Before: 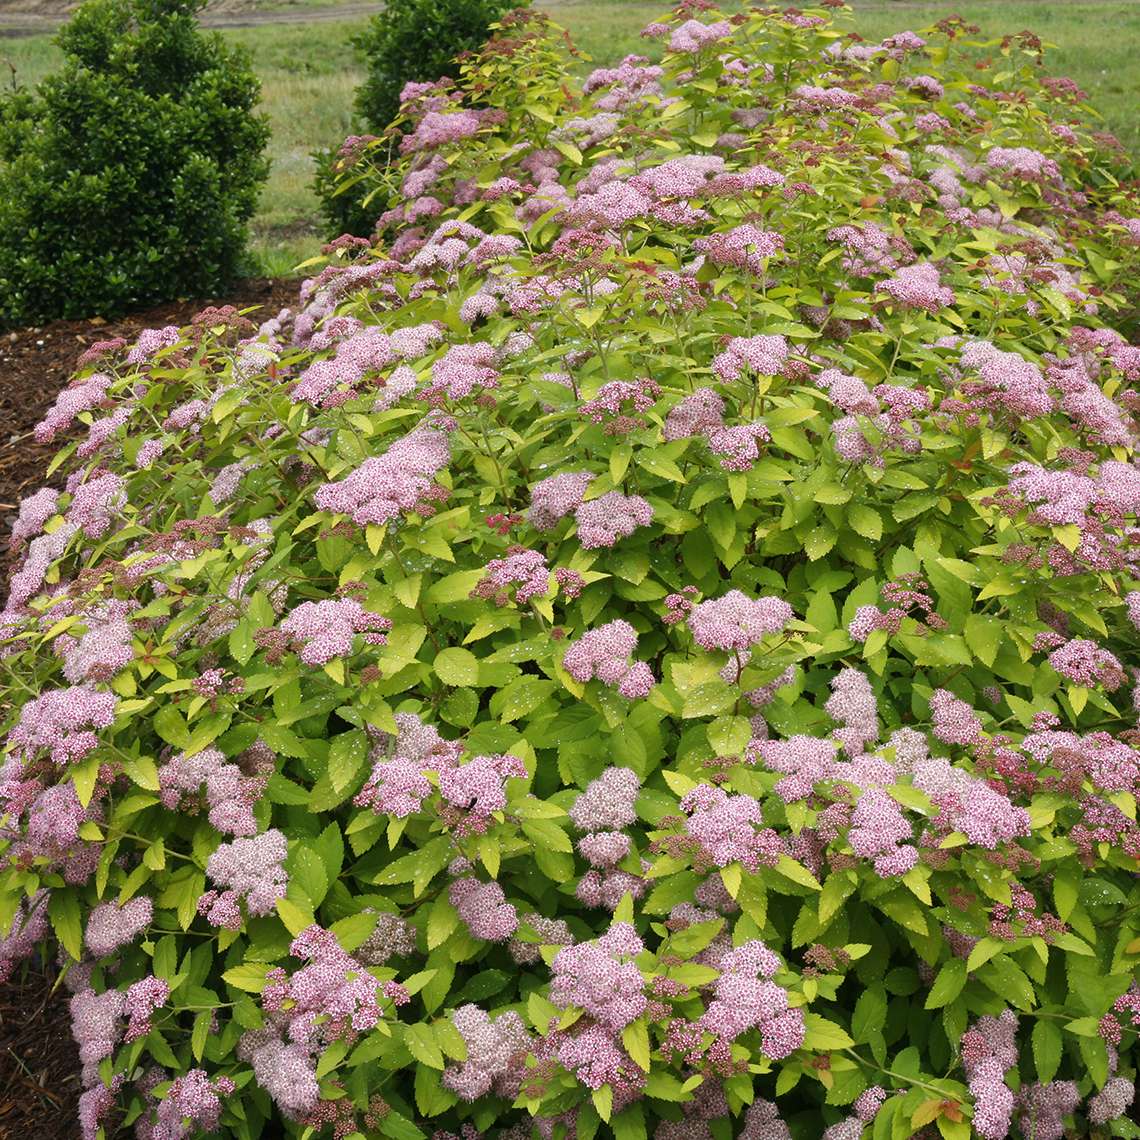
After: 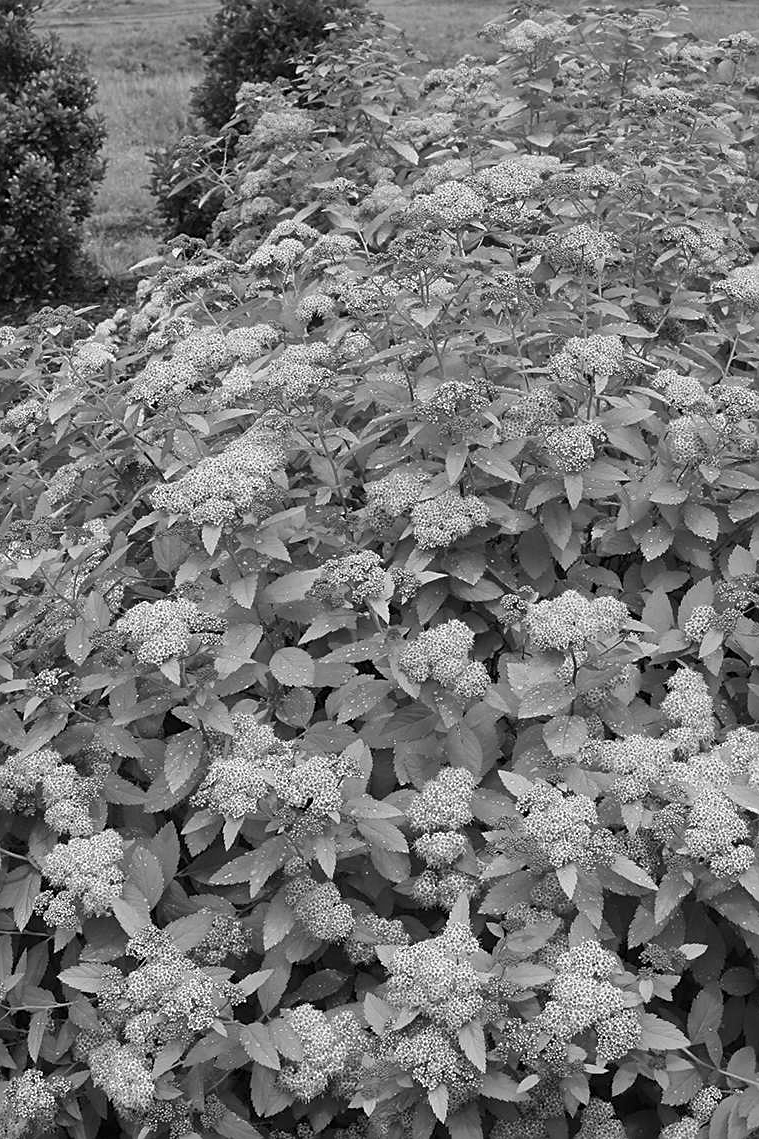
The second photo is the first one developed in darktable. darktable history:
color balance rgb: perceptual saturation grading › global saturation 30%, global vibrance 20%
crop and rotate: left 14.436%, right 18.898%
shadows and highlights: soften with gaussian
sharpen: on, module defaults
monochrome: size 1
